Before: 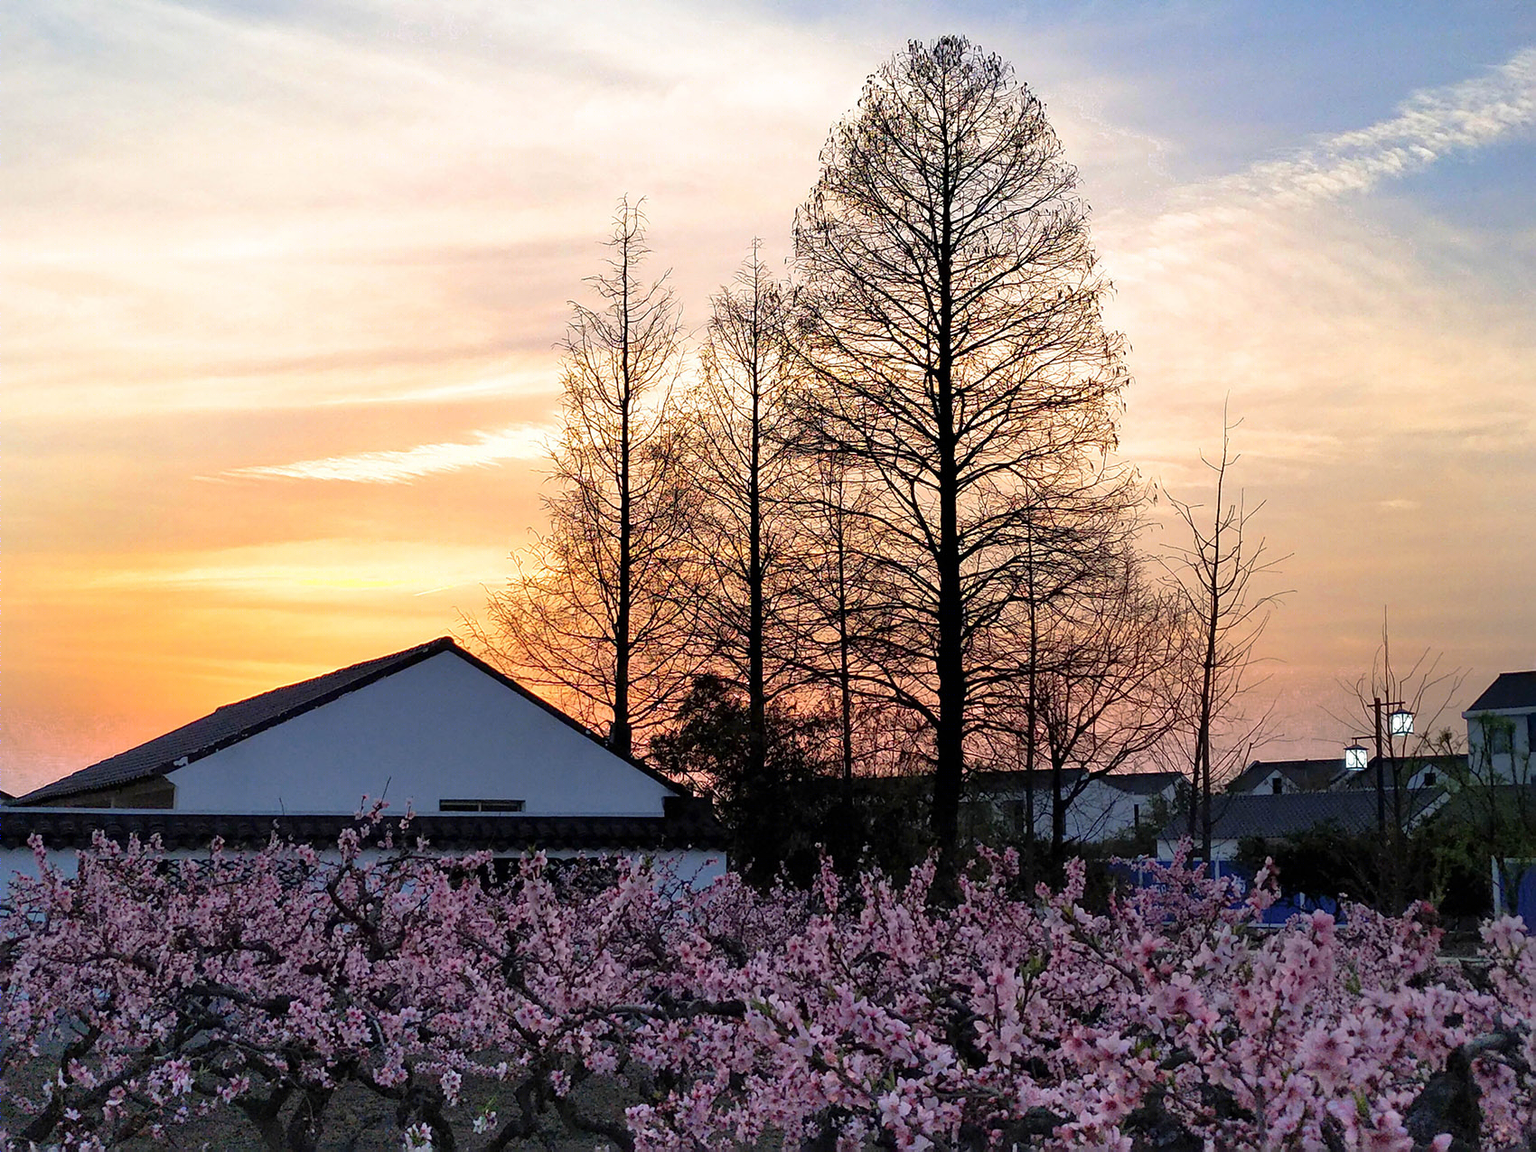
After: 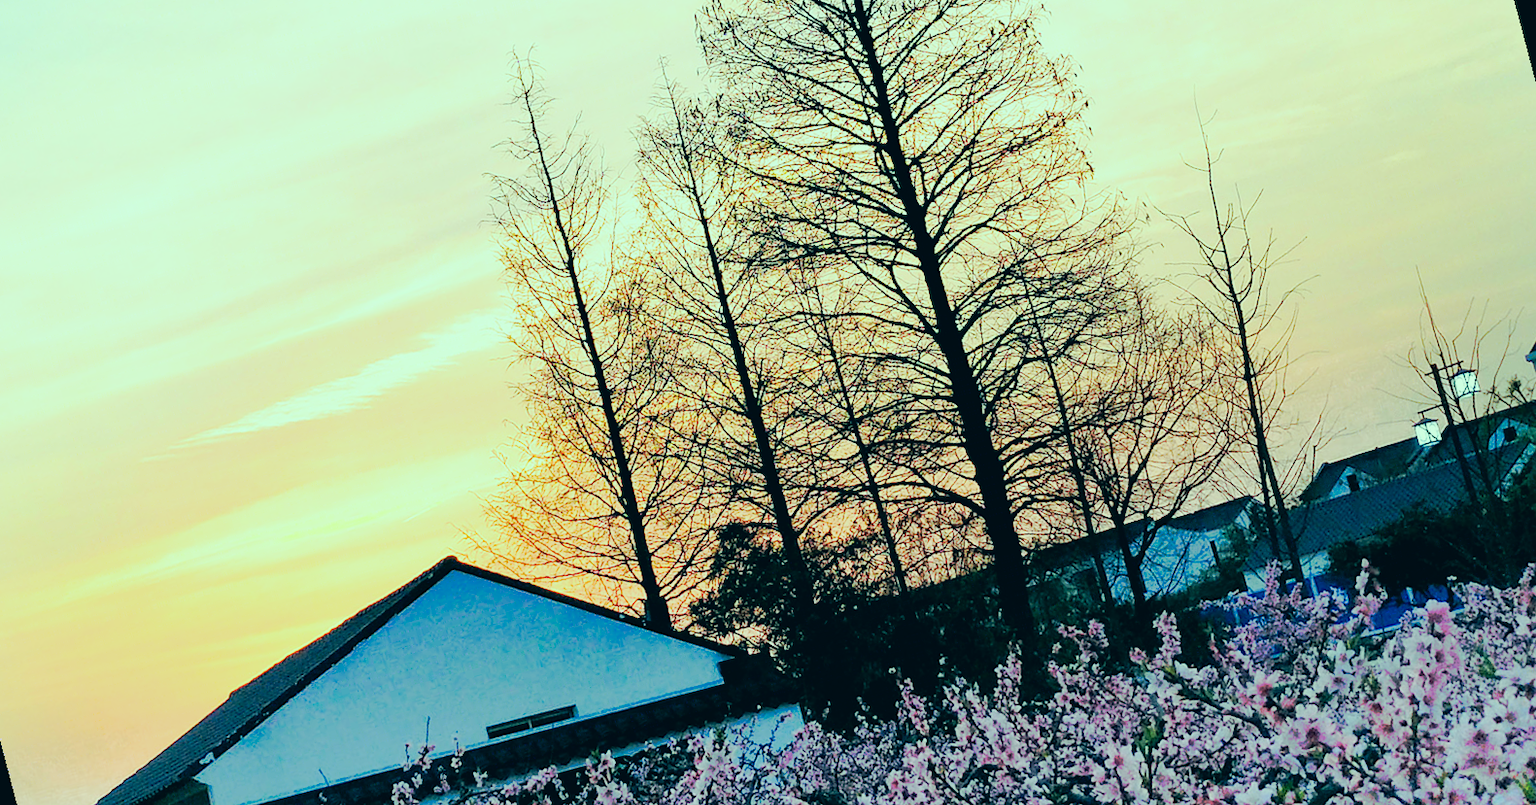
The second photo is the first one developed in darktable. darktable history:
rotate and perspective: rotation -14.8°, crop left 0.1, crop right 0.903, crop top 0.25, crop bottom 0.748
filmic rgb: black relative exposure -7.65 EV, white relative exposure 4.56 EV, hardness 3.61
color correction: highlights a* -20.08, highlights b* 9.8, shadows a* -20.4, shadows b* -10.76
exposure: black level correction 0, exposure 0.9 EV, compensate highlight preservation false
tone curve: curves: ch0 [(0, 0) (0.003, 0.003) (0.011, 0.011) (0.025, 0.024) (0.044, 0.043) (0.069, 0.067) (0.1, 0.096) (0.136, 0.131) (0.177, 0.171) (0.224, 0.217) (0.277, 0.267) (0.335, 0.324) (0.399, 0.385) (0.468, 0.452) (0.543, 0.632) (0.623, 0.697) (0.709, 0.766) (0.801, 0.839) (0.898, 0.917) (1, 1)], preserve colors none
levels: levels [0, 0.478, 1]
